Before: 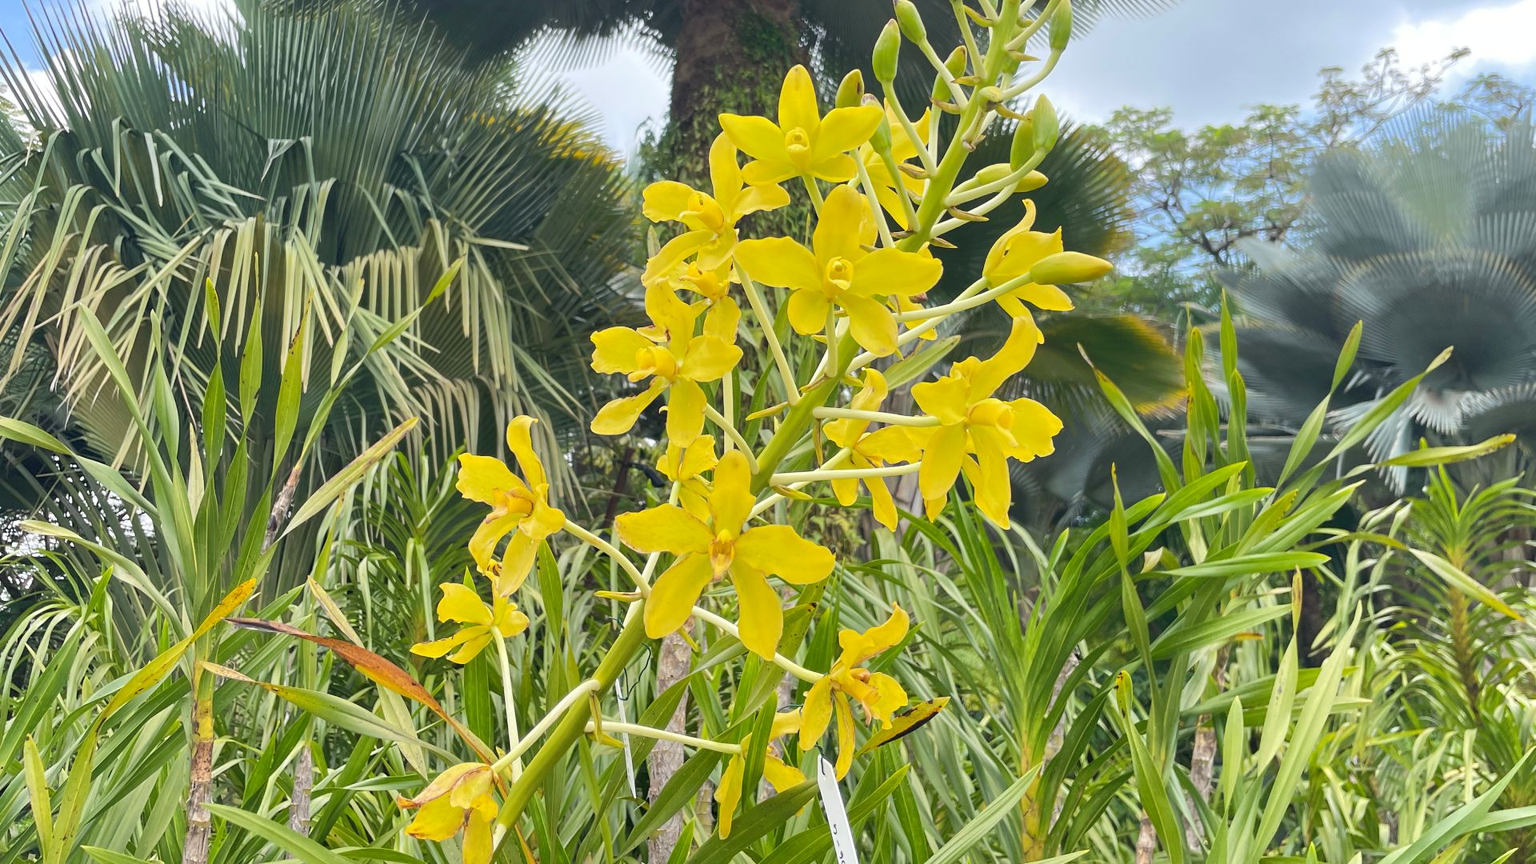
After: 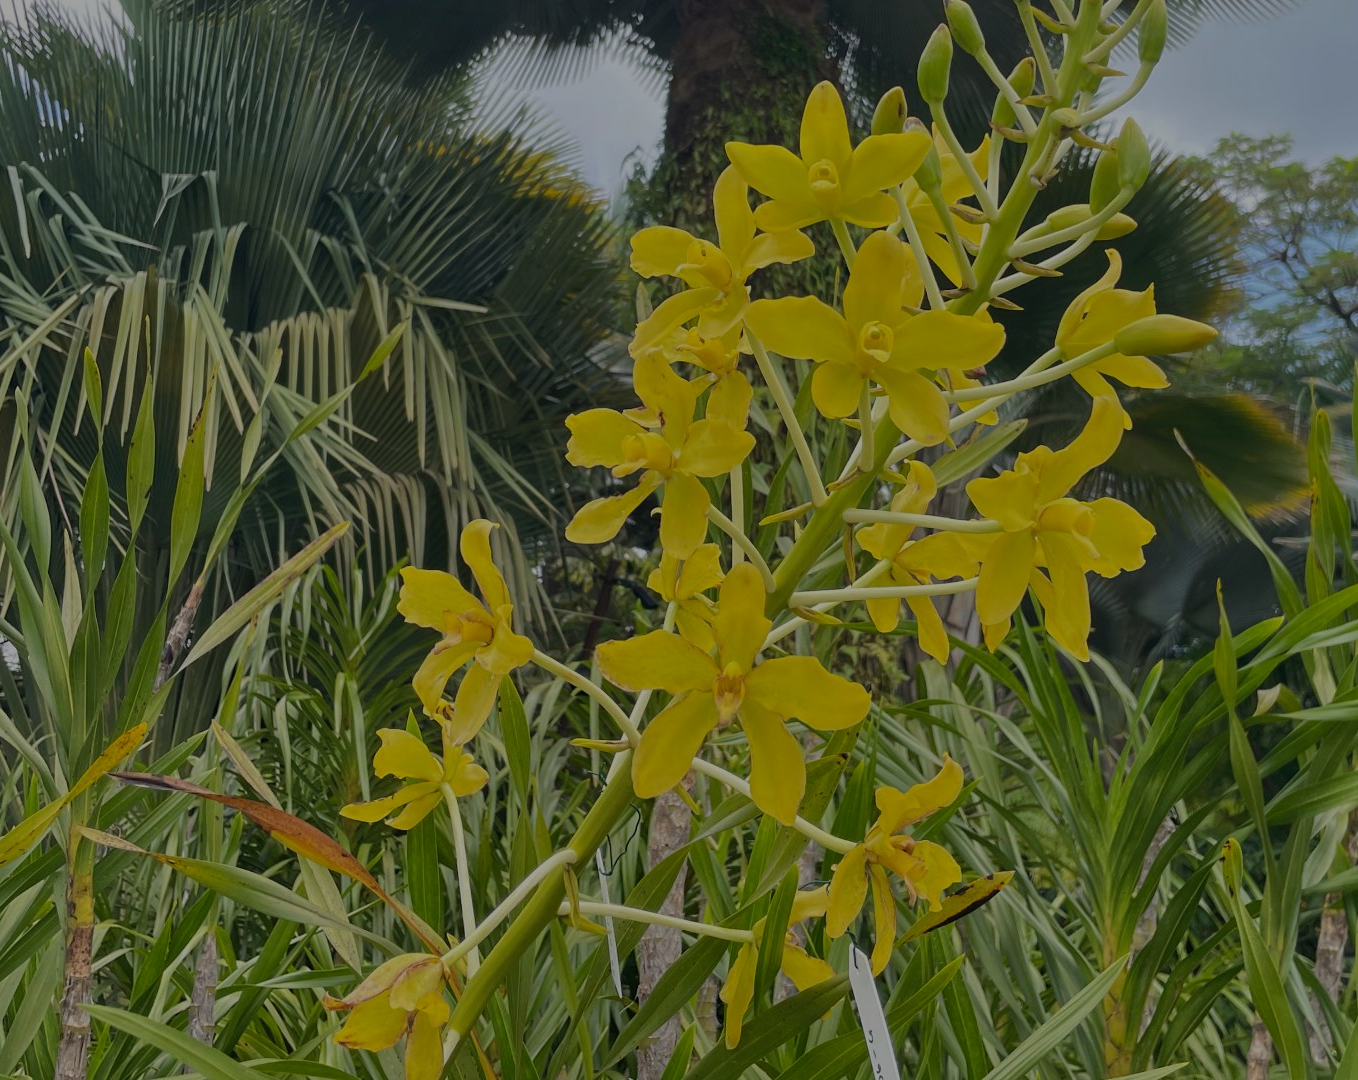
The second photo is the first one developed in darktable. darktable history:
crop and rotate: left 9.022%, right 20.203%
exposure: exposure -1.479 EV, compensate highlight preservation false
